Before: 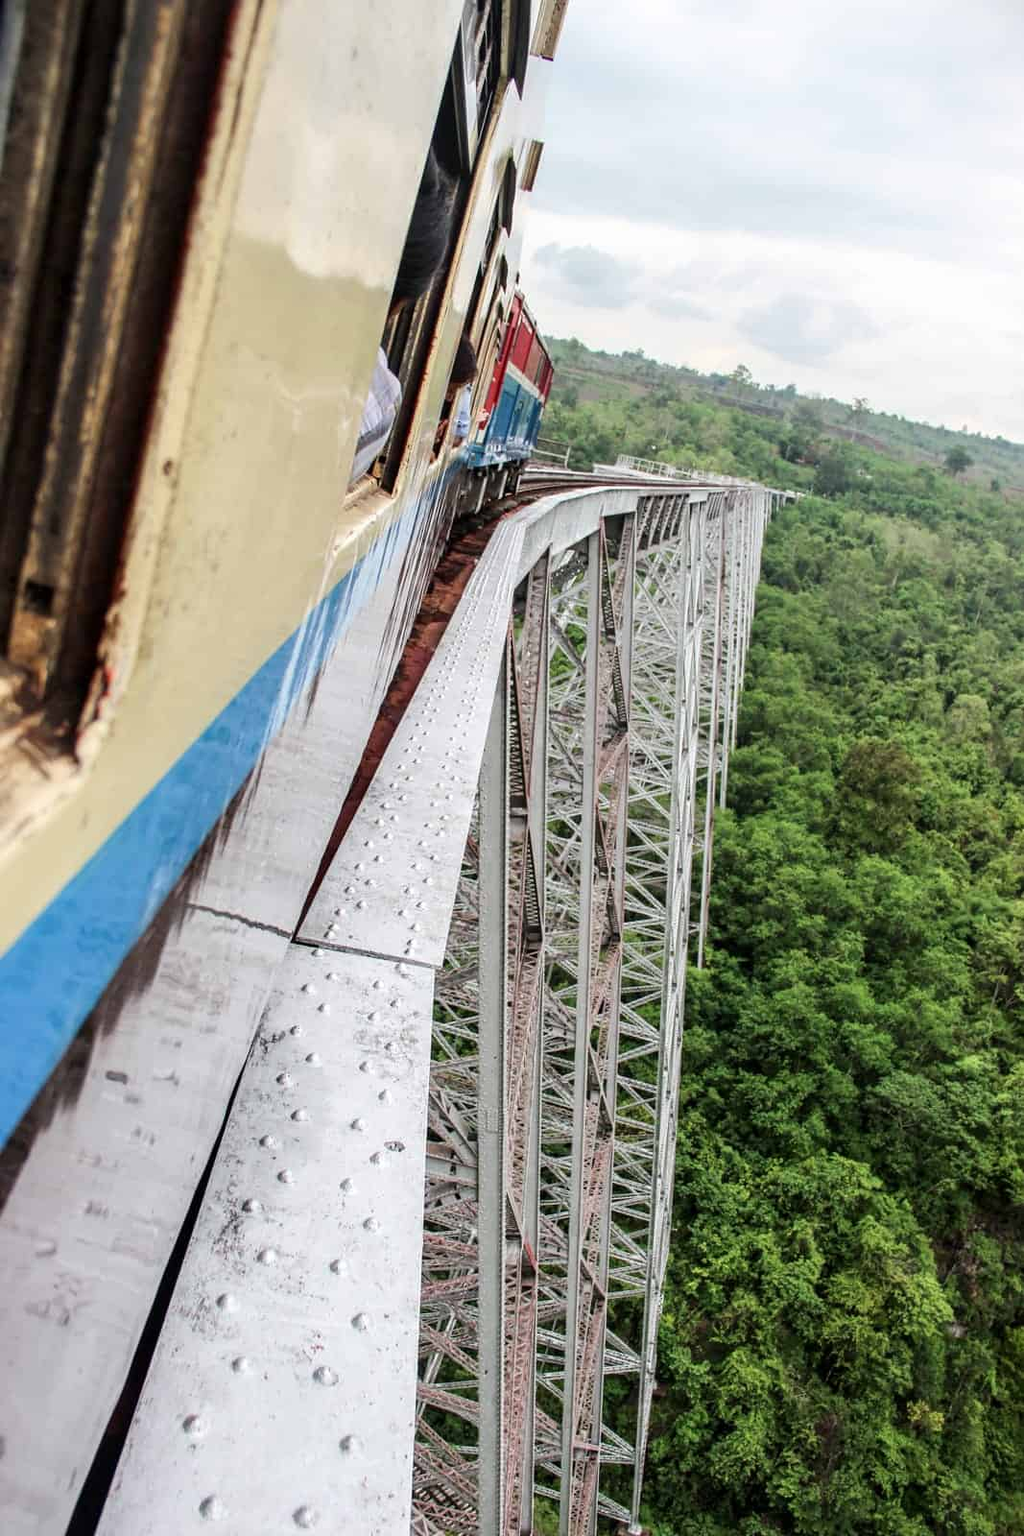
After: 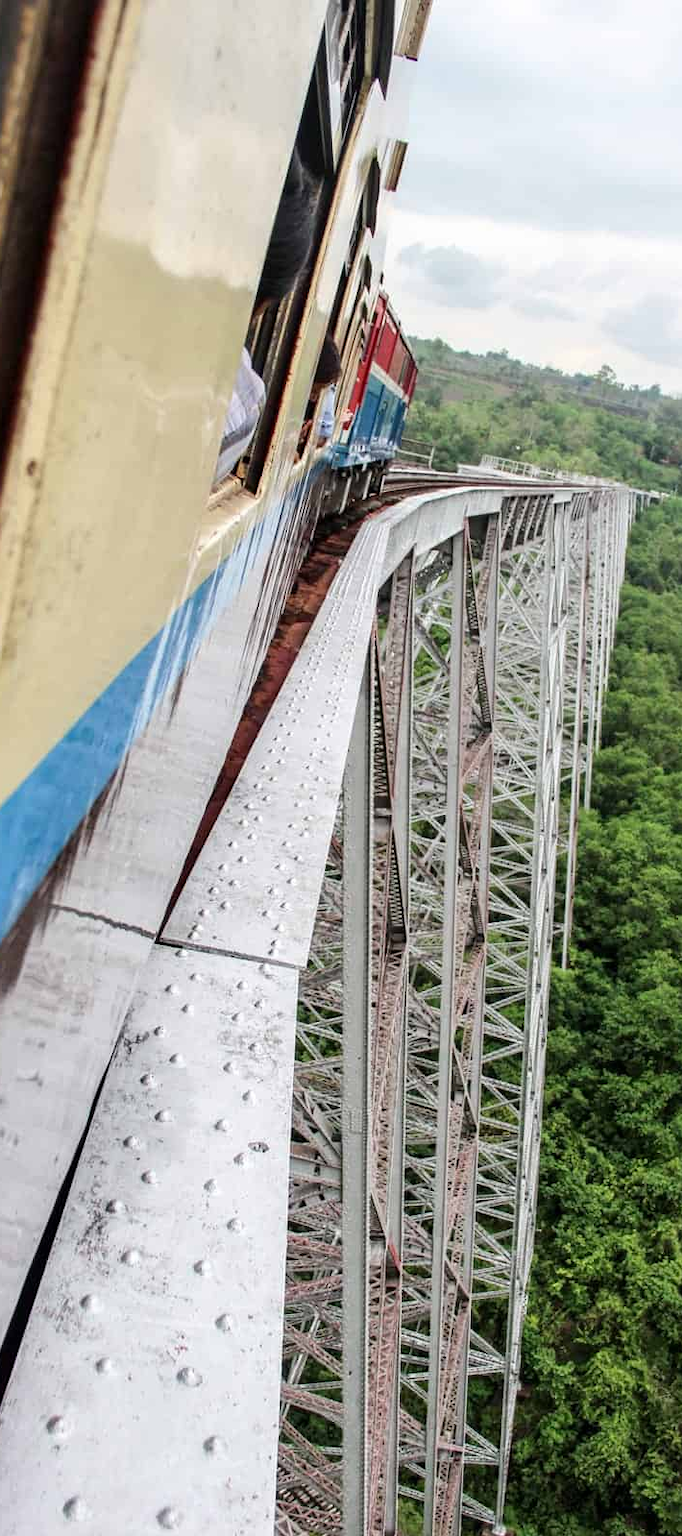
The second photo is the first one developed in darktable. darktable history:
crop and rotate: left 13.375%, right 19.98%
